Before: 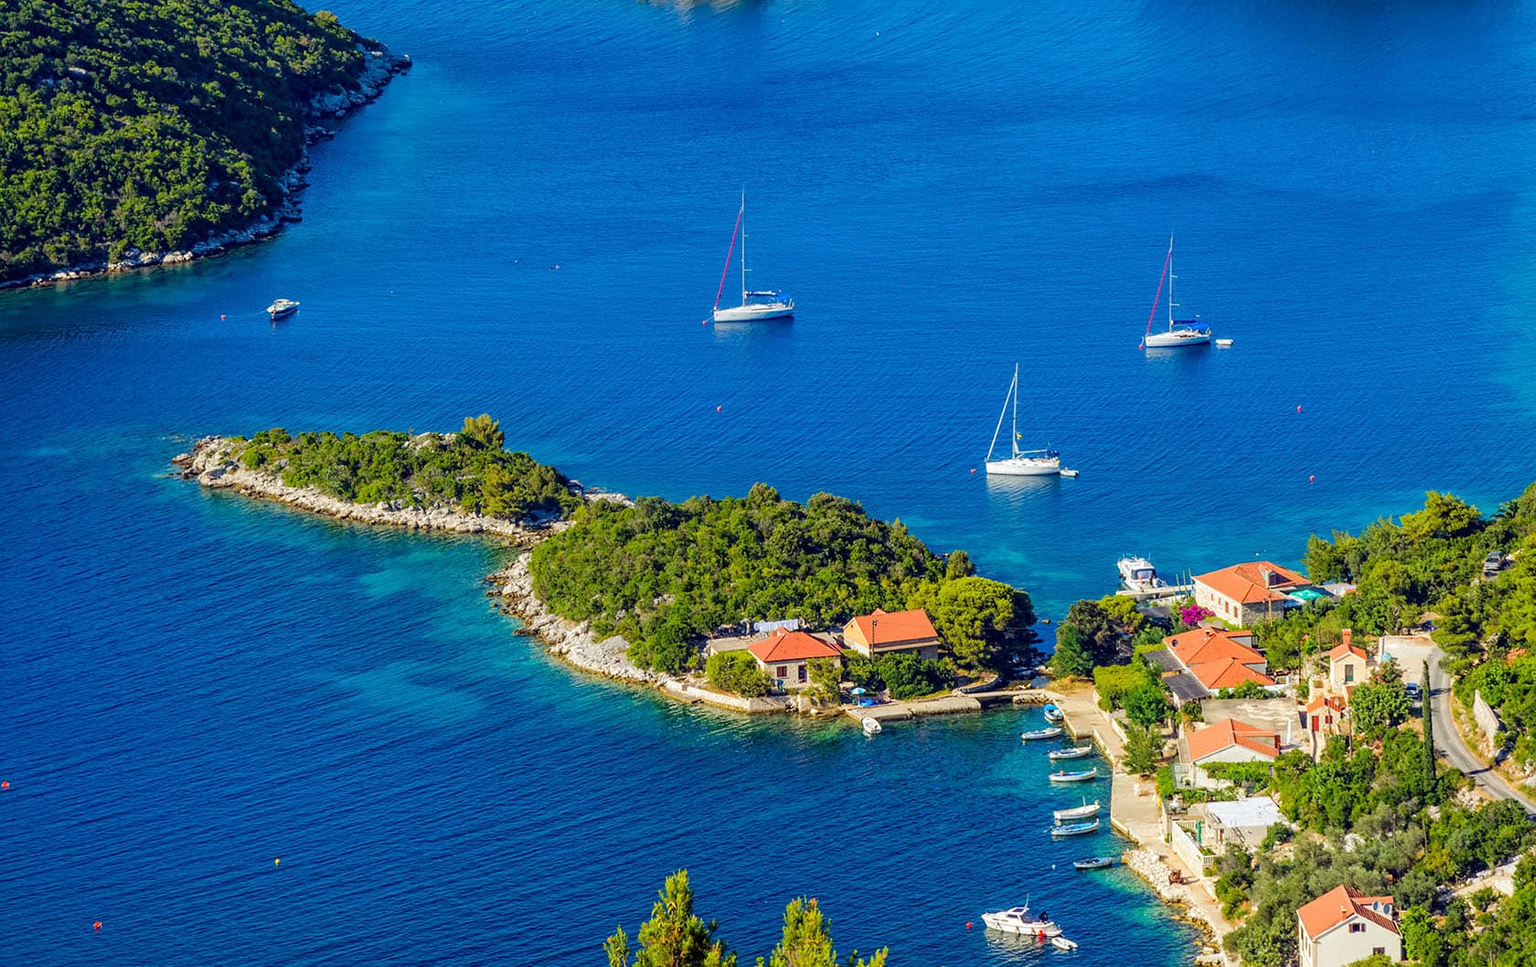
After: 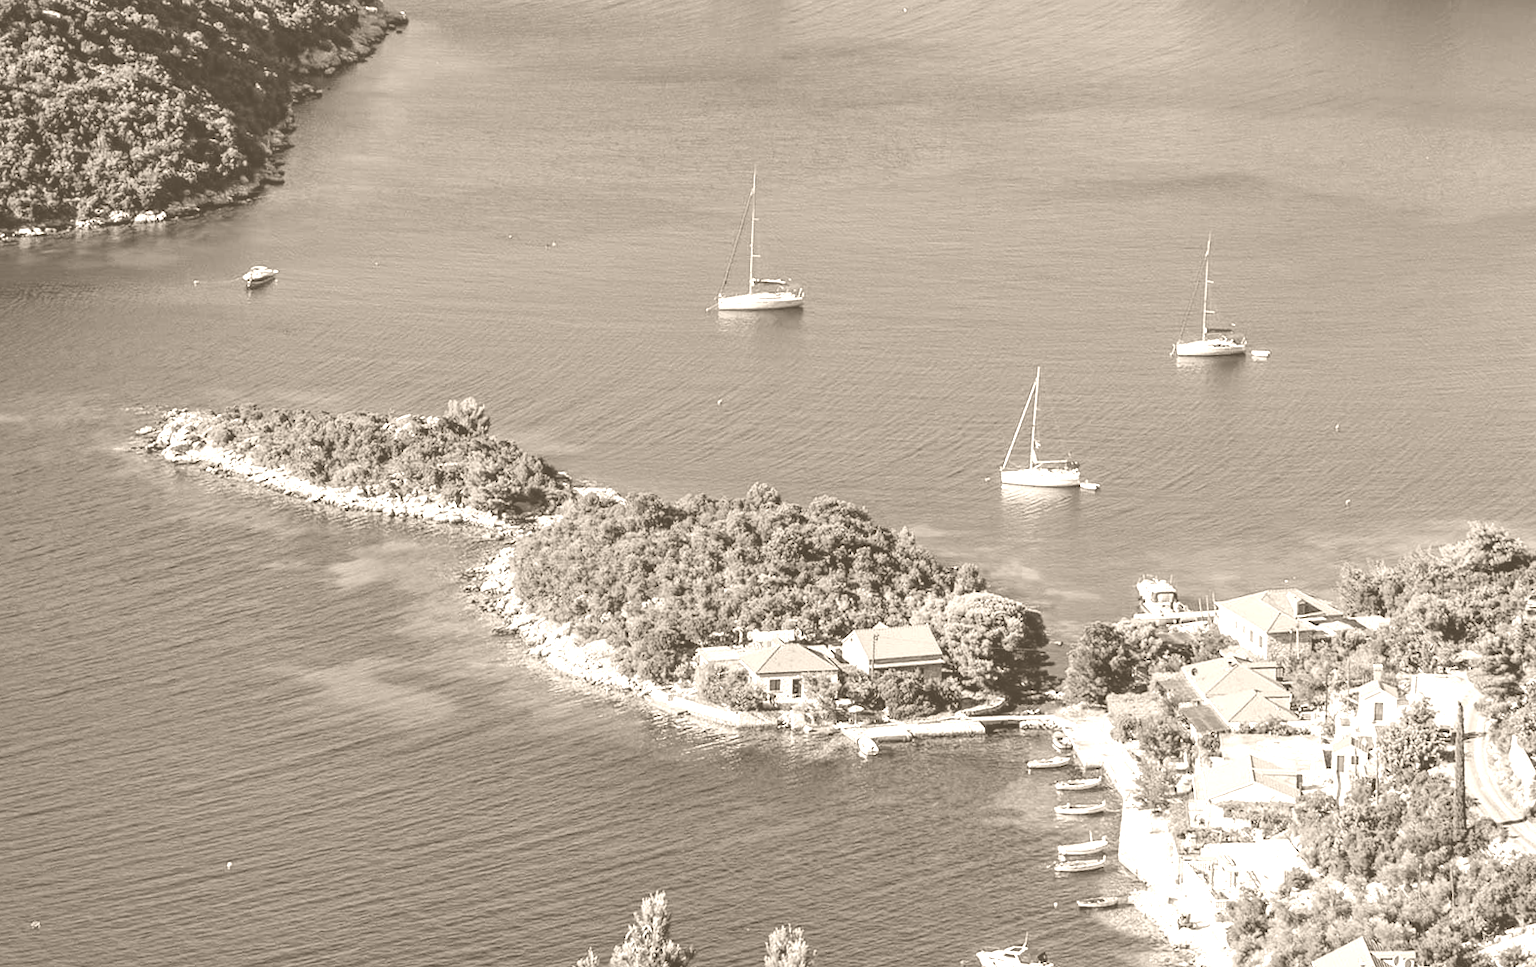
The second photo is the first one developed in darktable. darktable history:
crop and rotate: angle -2.38°
colorize: hue 34.49°, saturation 35.33%, source mix 100%, version 1
